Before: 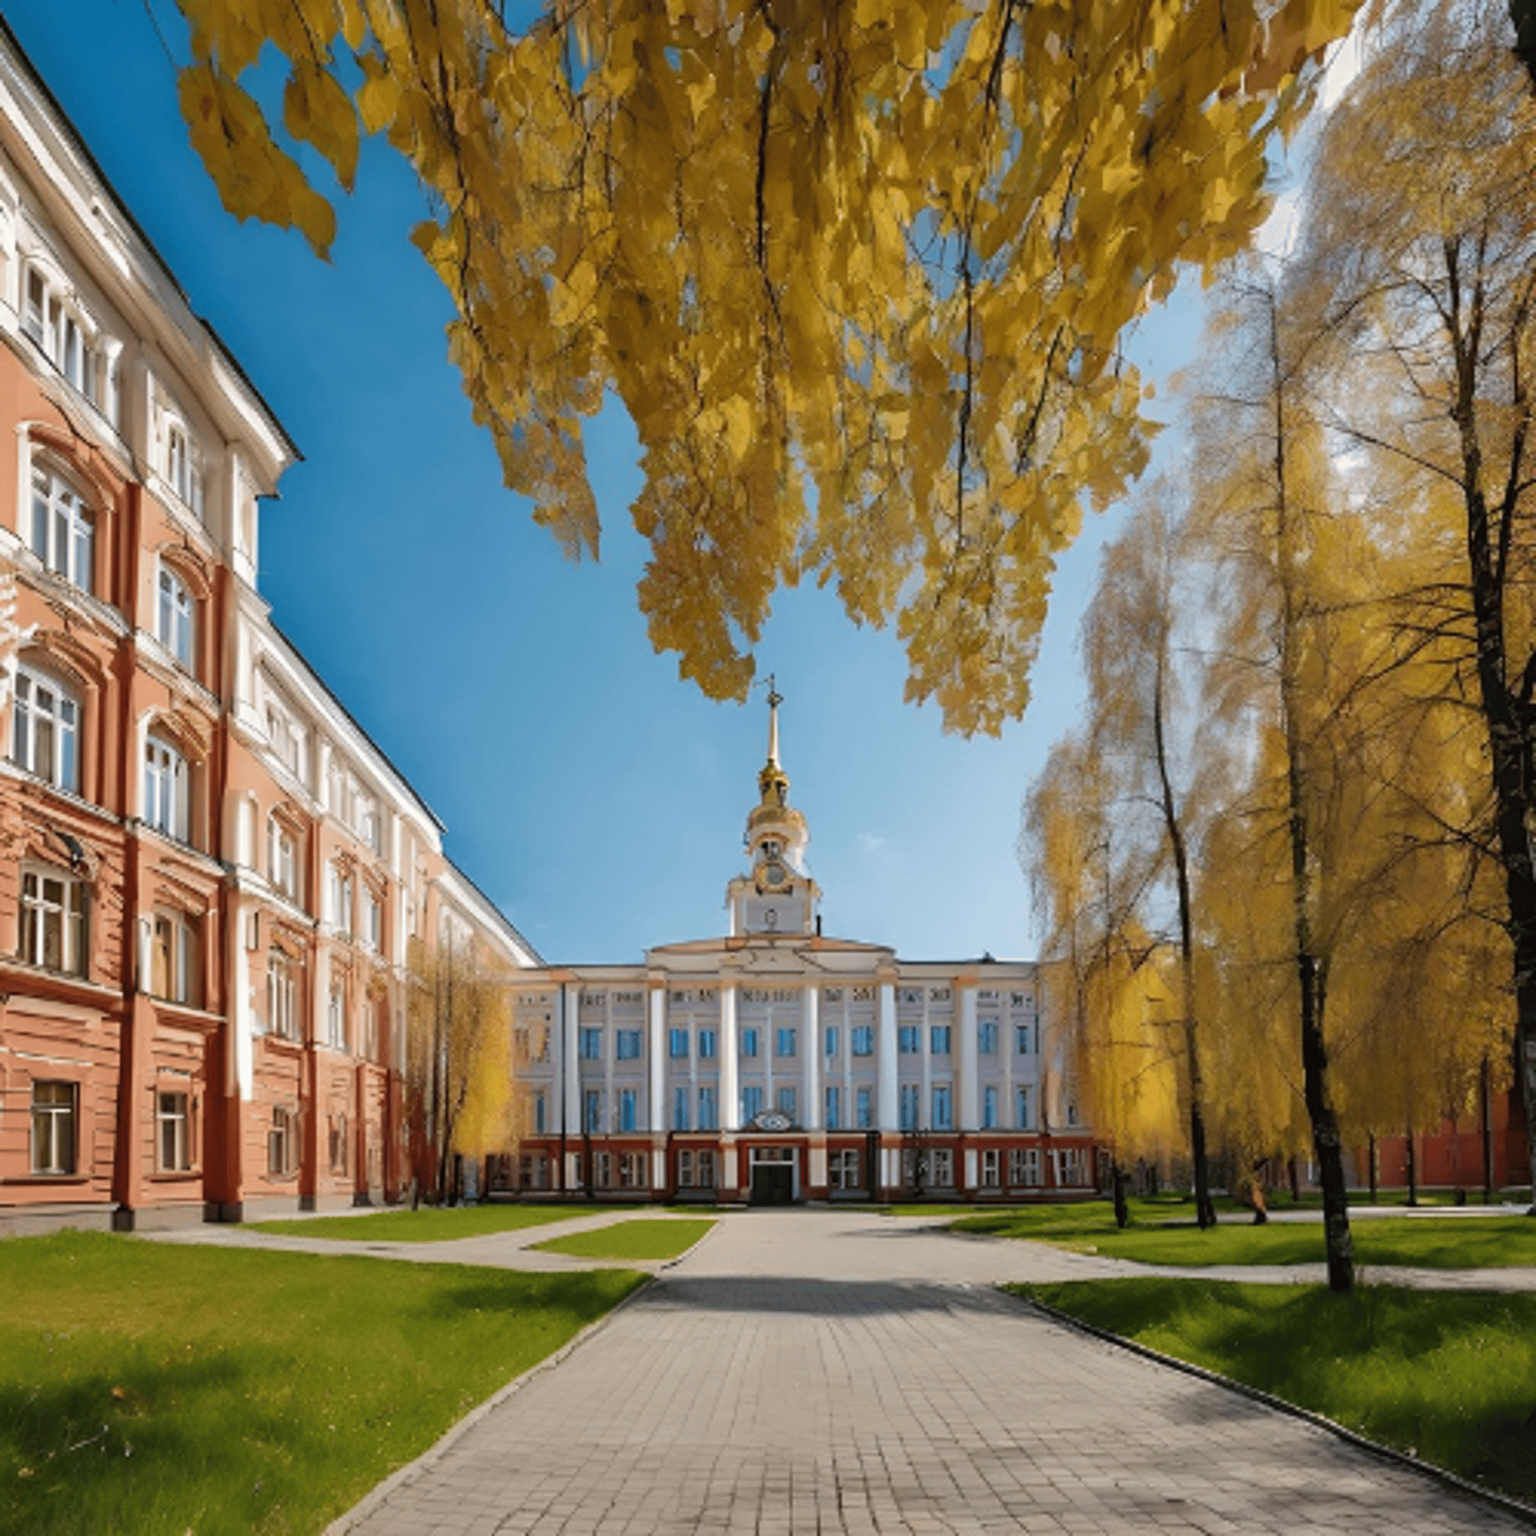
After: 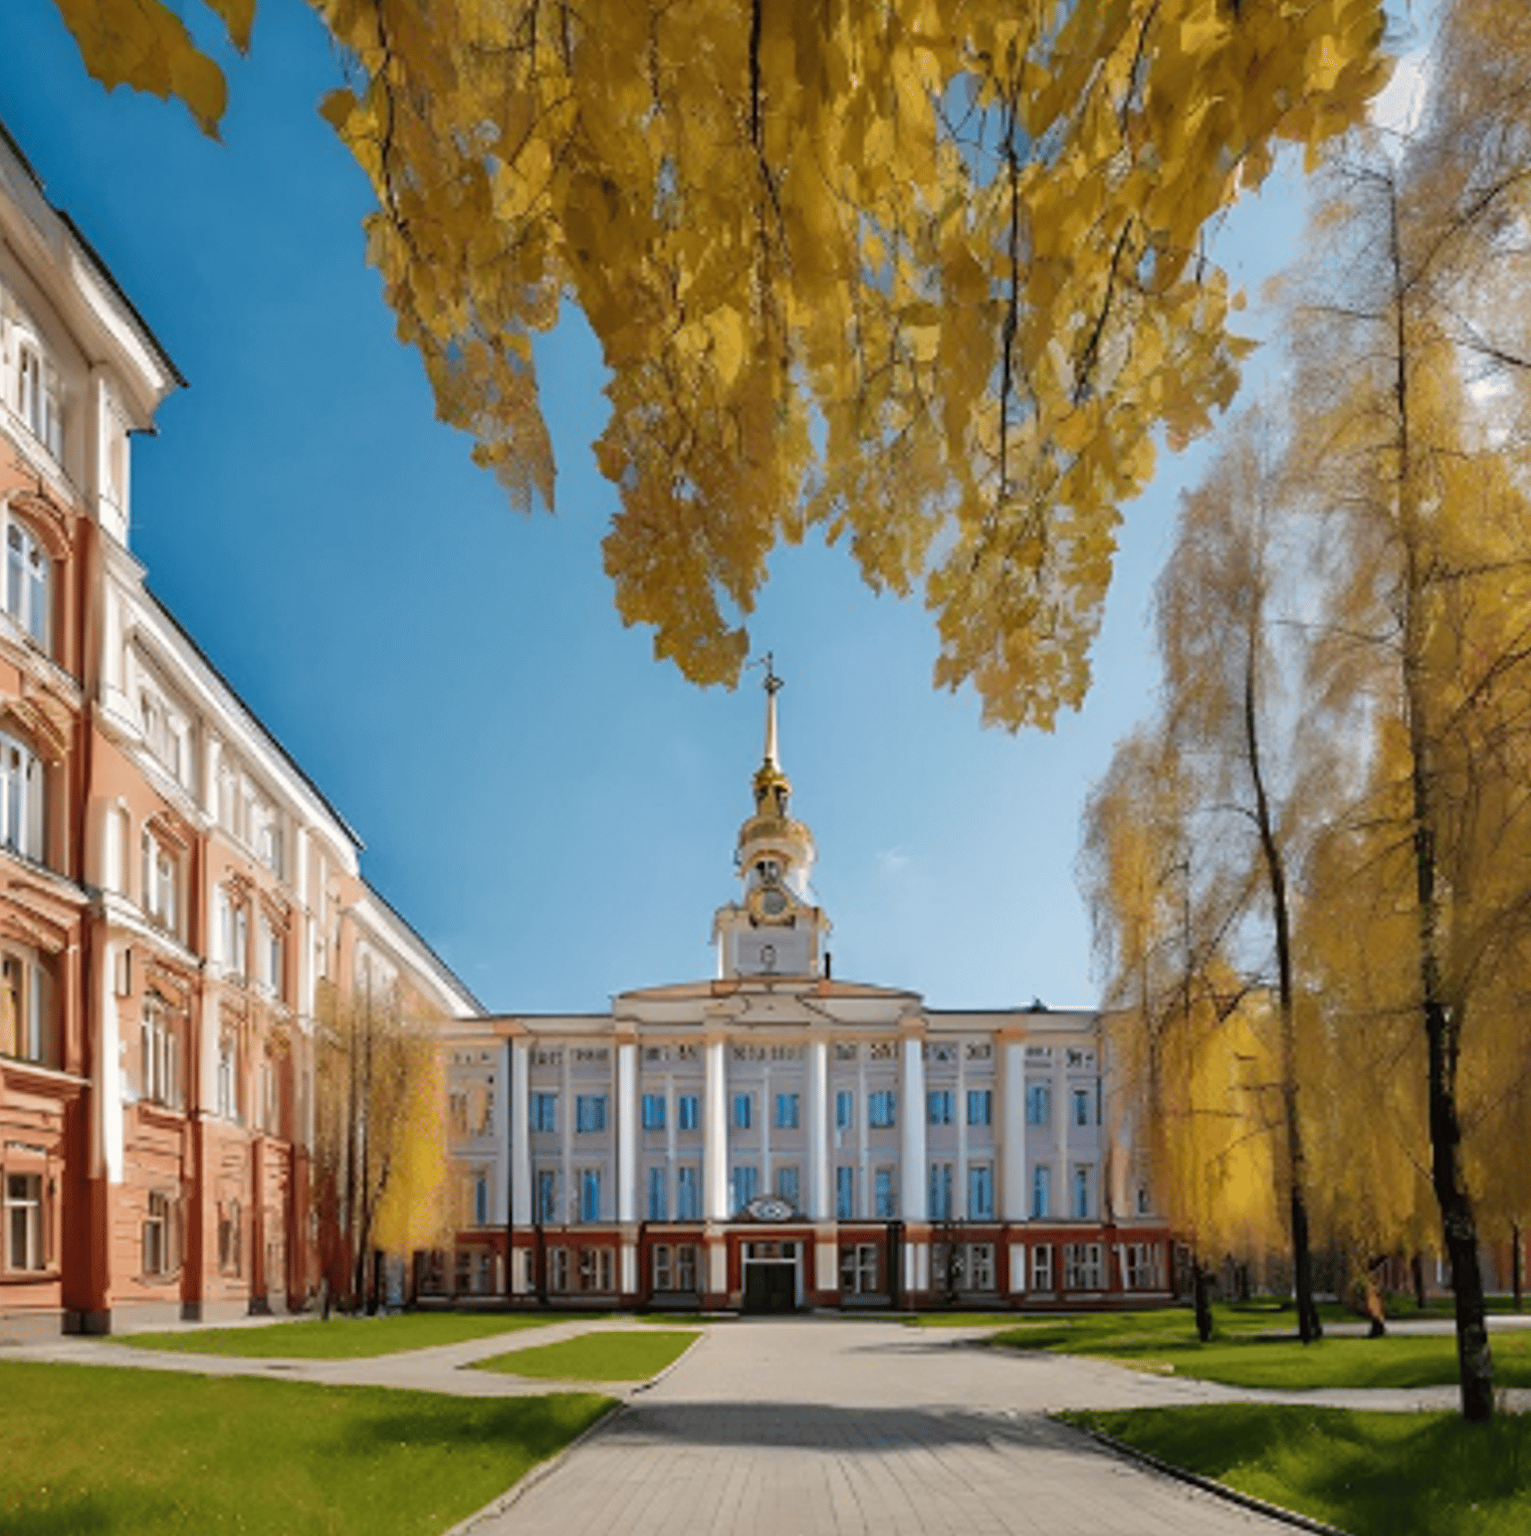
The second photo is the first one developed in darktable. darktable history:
crop and rotate: left 10.036%, top 9.791%, right 9.847%, bottom 9.81%
